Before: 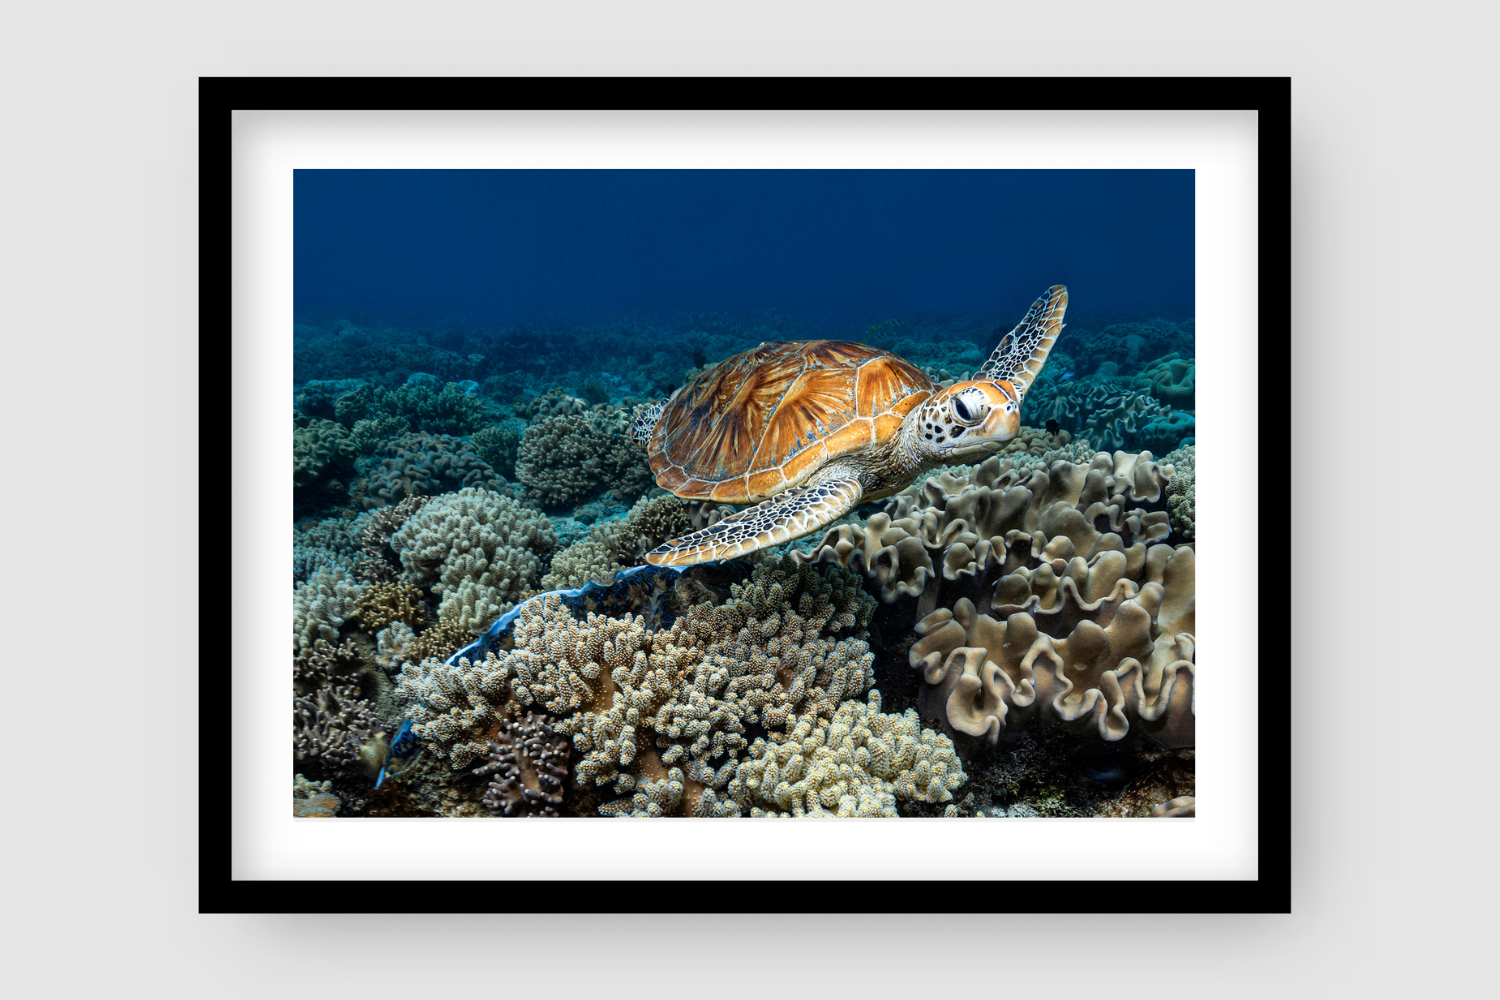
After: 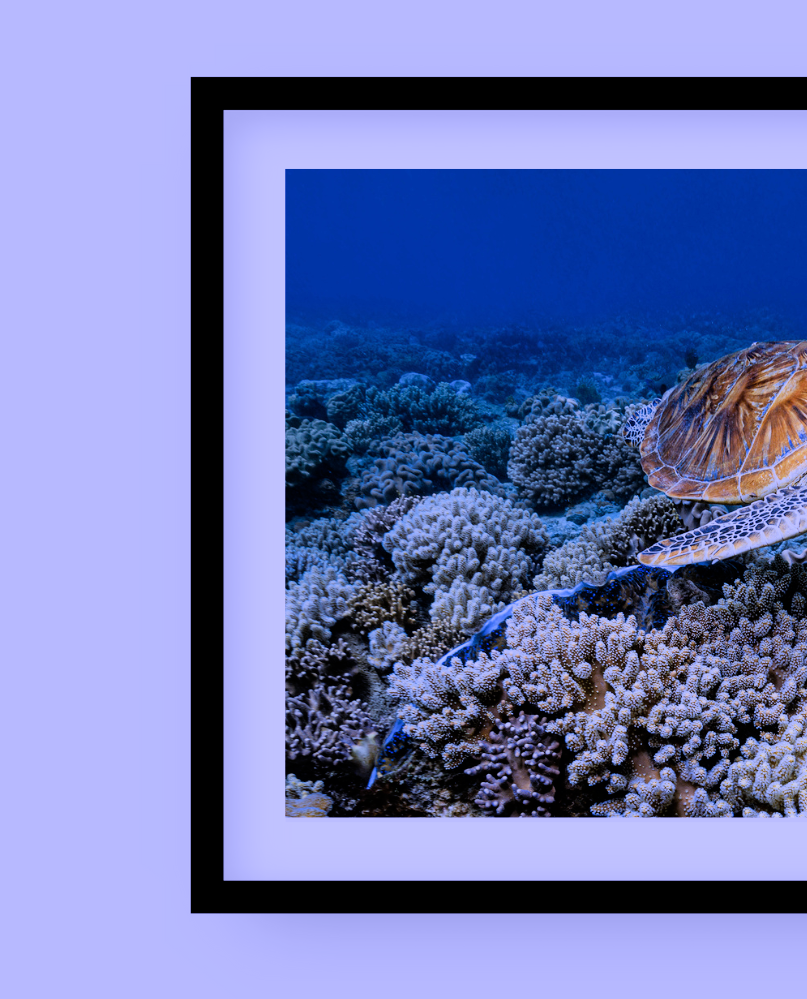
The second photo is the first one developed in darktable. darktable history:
crop: left 0.587%, right 45.588%, bottom 0.086%
filmic rgb: hardness 4.17
white balance: red 0.98, blue 1.61
